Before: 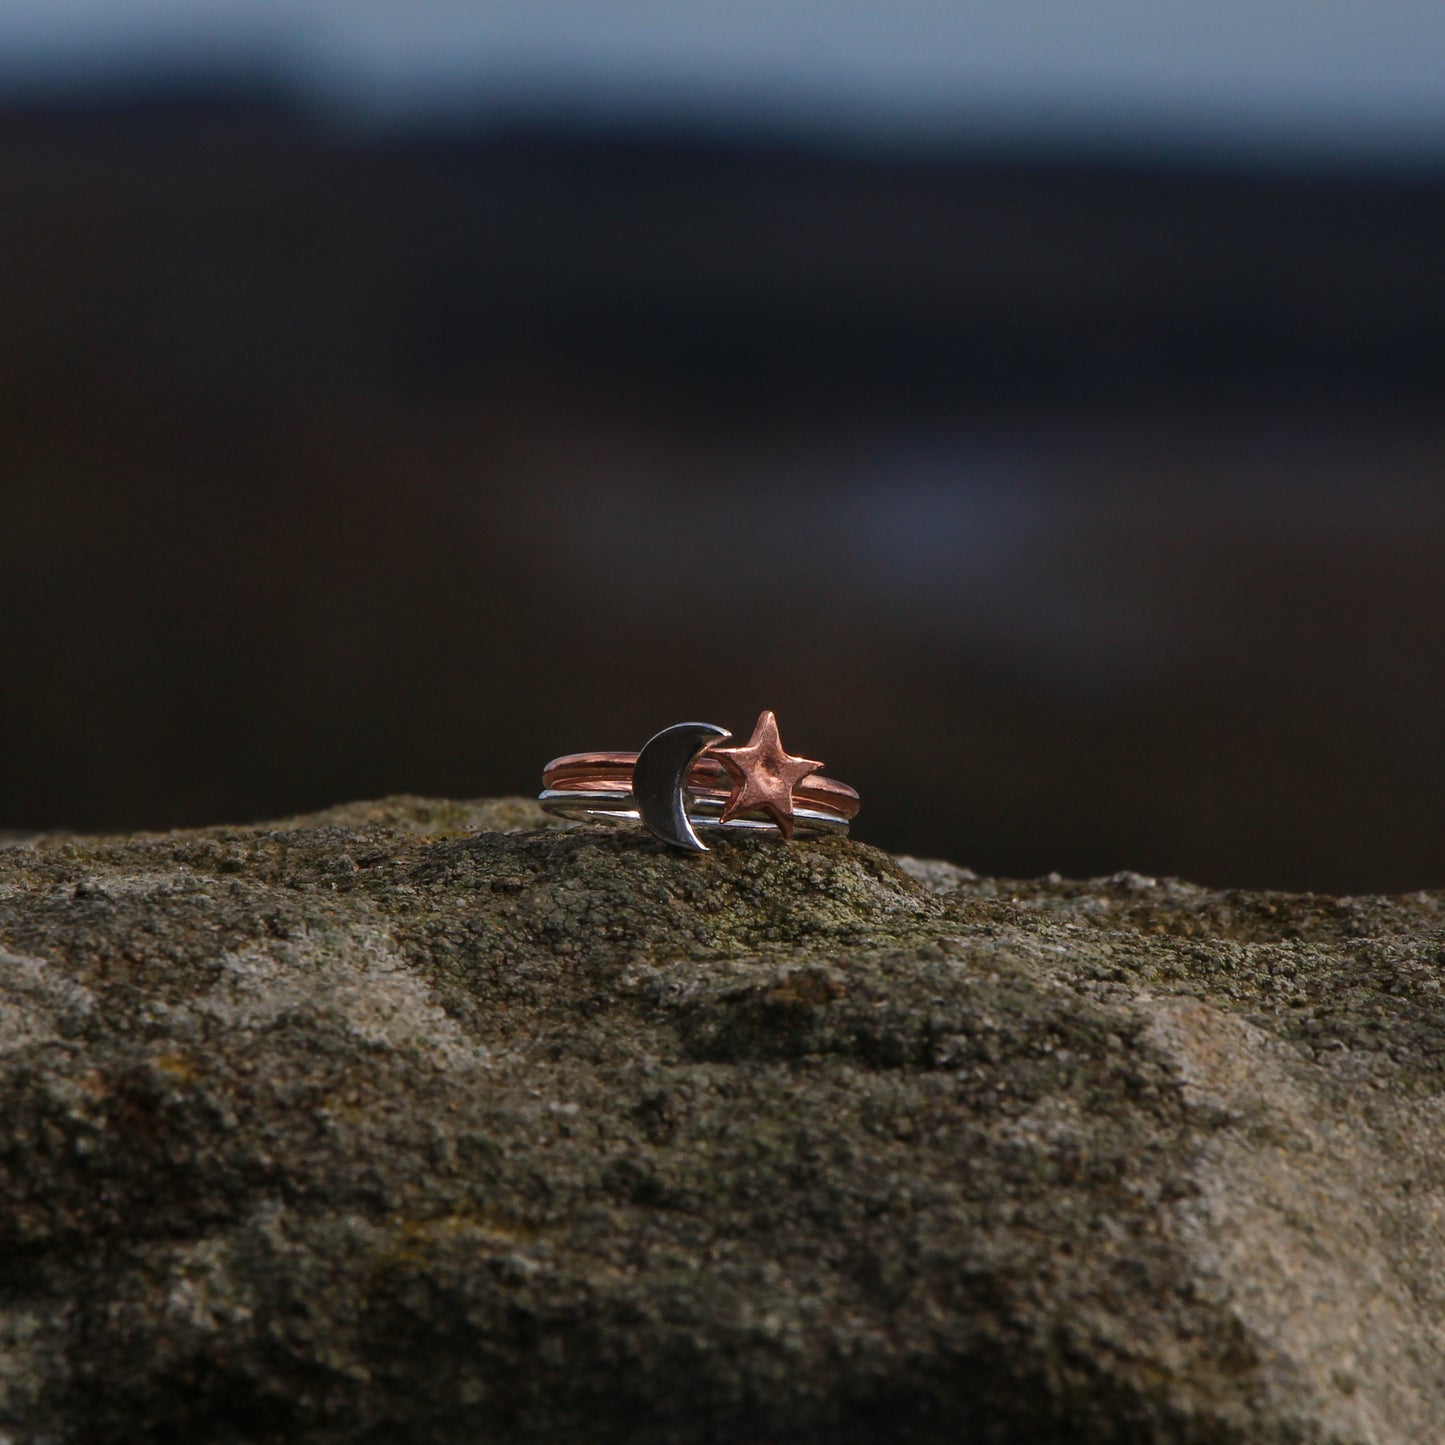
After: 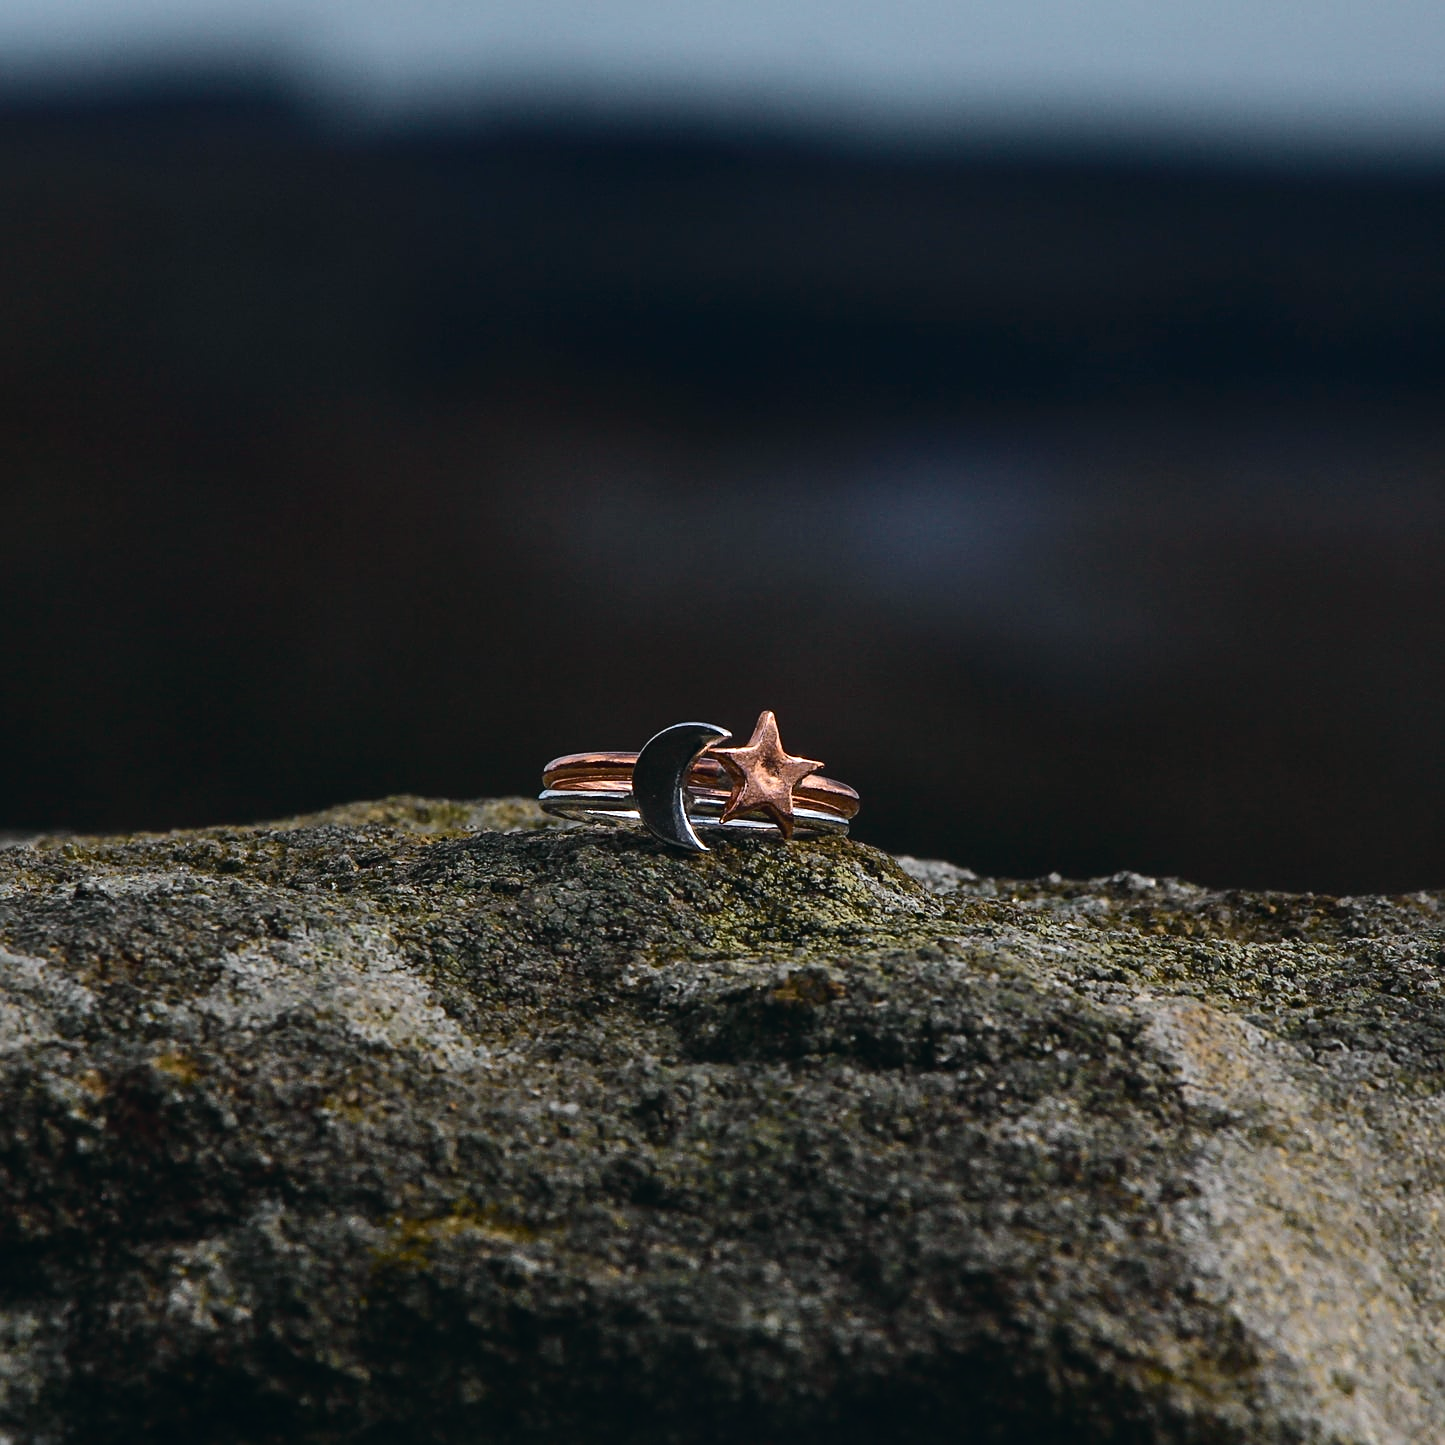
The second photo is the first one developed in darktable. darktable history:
rotate and perspective: crop left 0, crop top 0
sharpen: on, module defaults
tone curve: curves: ch0 [(0, 0.023) (0.087, 0.065) (0.184, 0.168) (0.45, 0.54) (0.57, 0.683) (0.722, 0.825) (0.877, 0.948) (1, 1)]; ch1 [(0, 0) (0.388, 0.369) (0.44, 0.44) (0.489, 0.481) (0.534, 0.528) (0.657, 0.655) (1, 1)]; ch2 [(0, 0) (0.353, 0.317) (0.408, 0.427) (0.472, 0.46) (0.5, 0.488) (0.537, 0.518) (0.576, 0.592) (0.625, 0.631) (1, 1)], color space Lab, independent channels, preserve colors none
